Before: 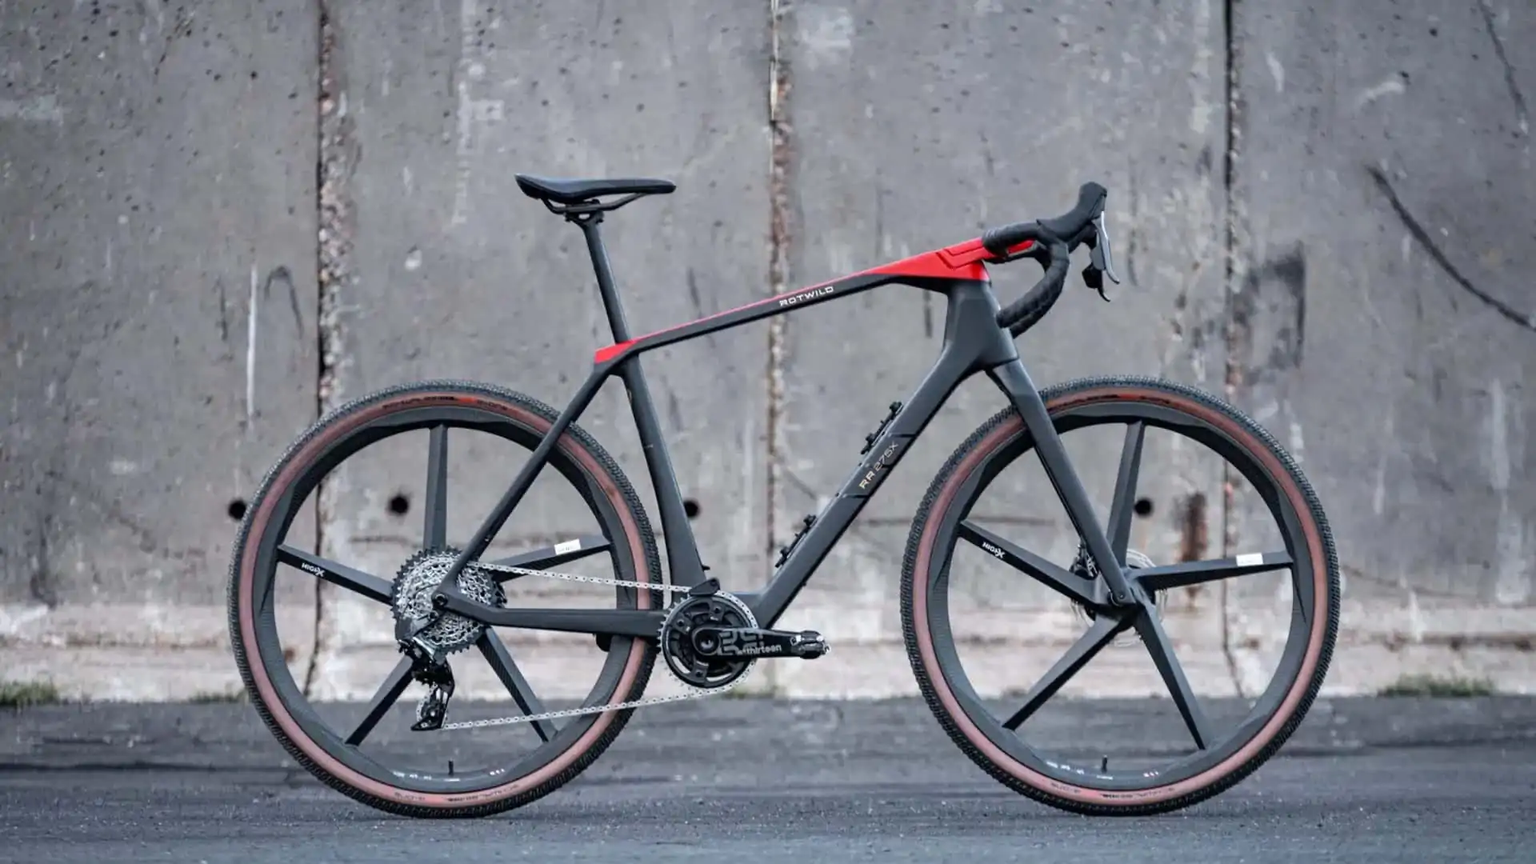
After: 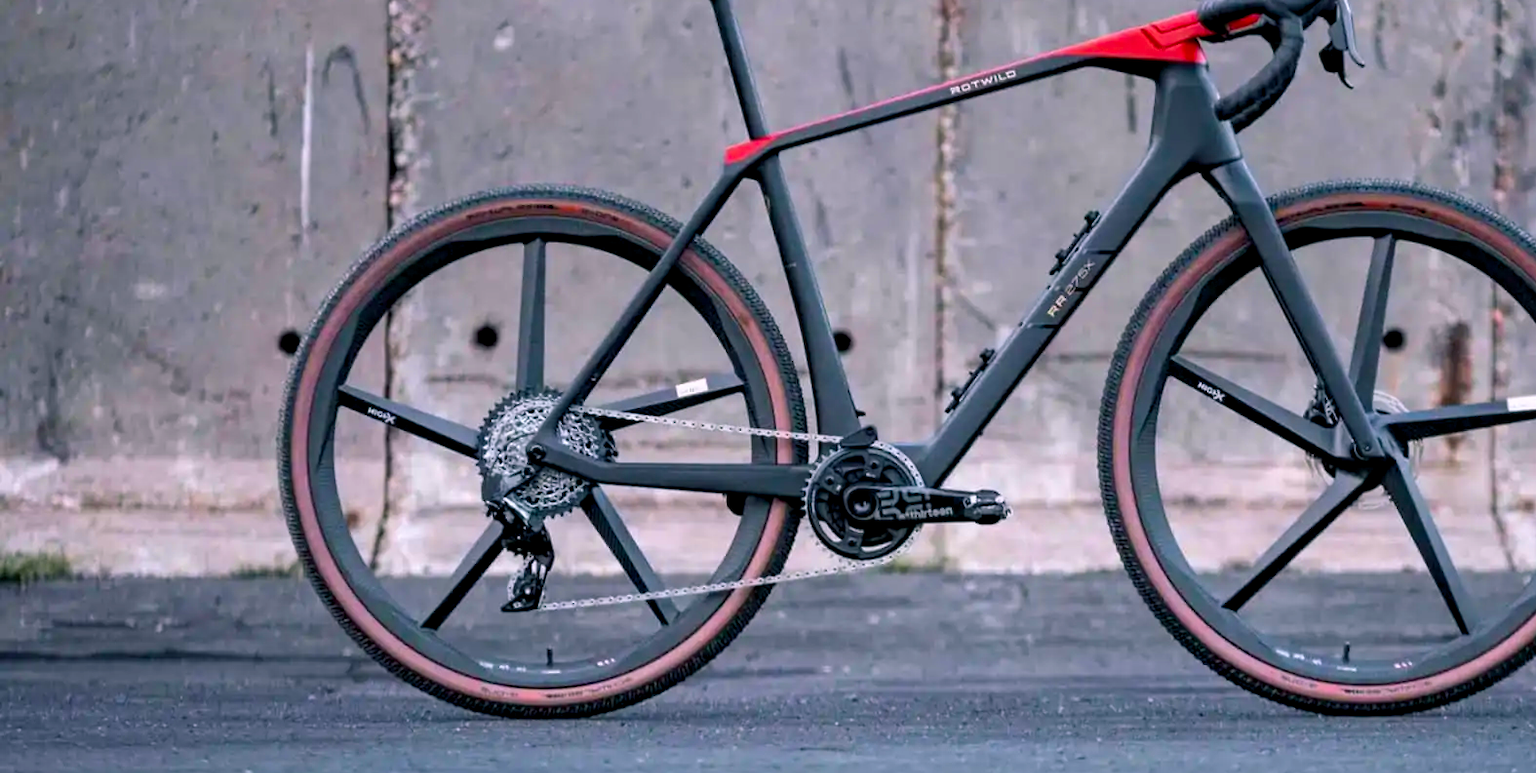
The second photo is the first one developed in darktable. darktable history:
exposure: compensate highlight preservation false
color balance rgb: shadows lift › chroma 2%, shadows lift › hue 217.2°, power › chroma 0.25%, power › hue 60°, highlights gain › chroma 1.5%, highlights gain › hue 309.6°, global offset › luminance -0.5%, perceptual saturation grading › global saturation 15%, global vibrance 20%
velvia: on, module defaults
crop: top 26.531%, right 17.959%
white balance: red 1, blue 1
